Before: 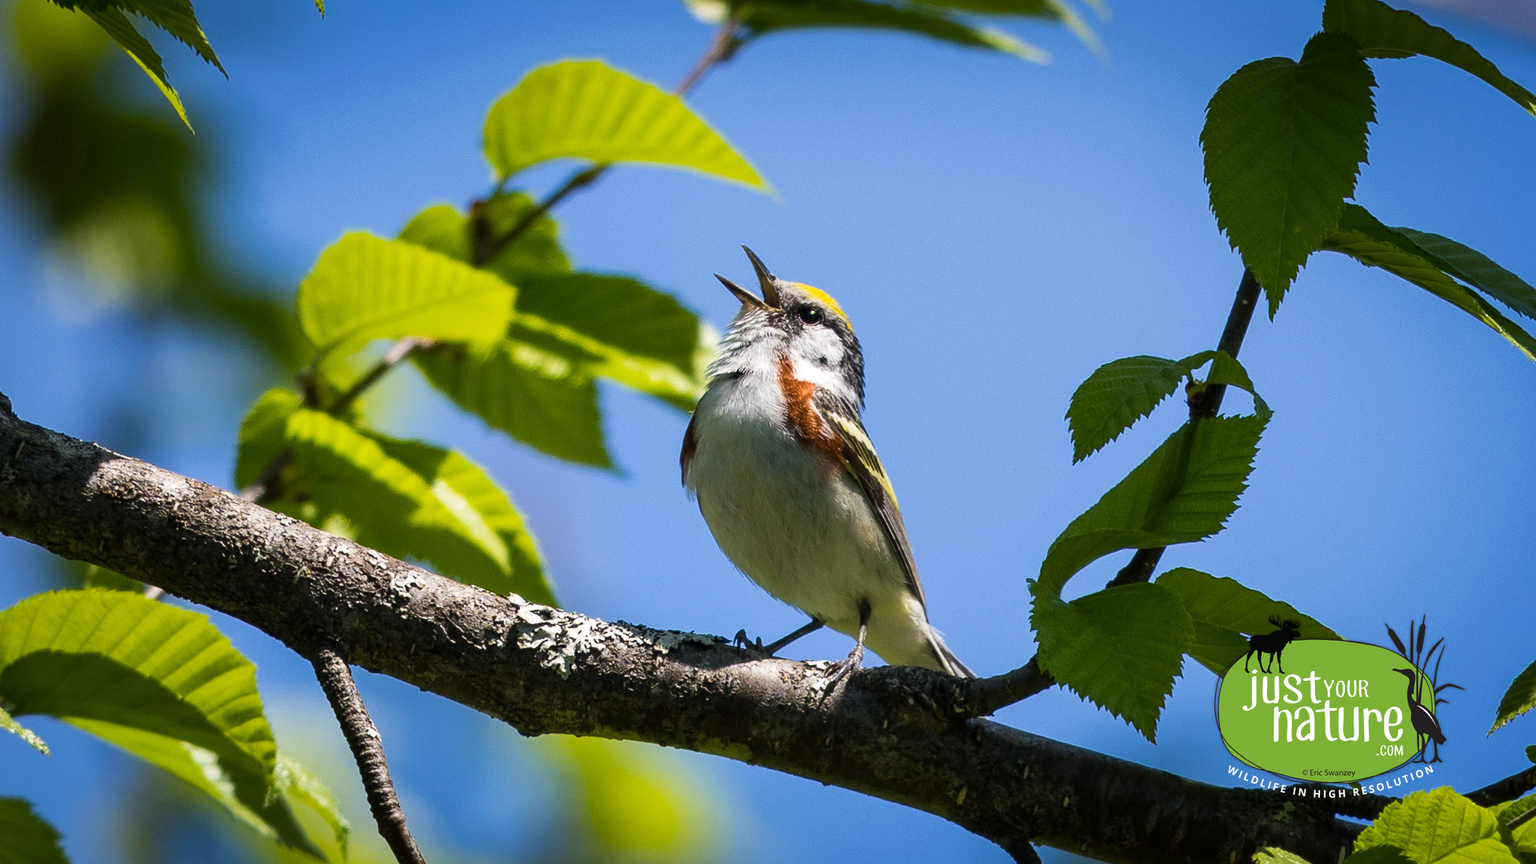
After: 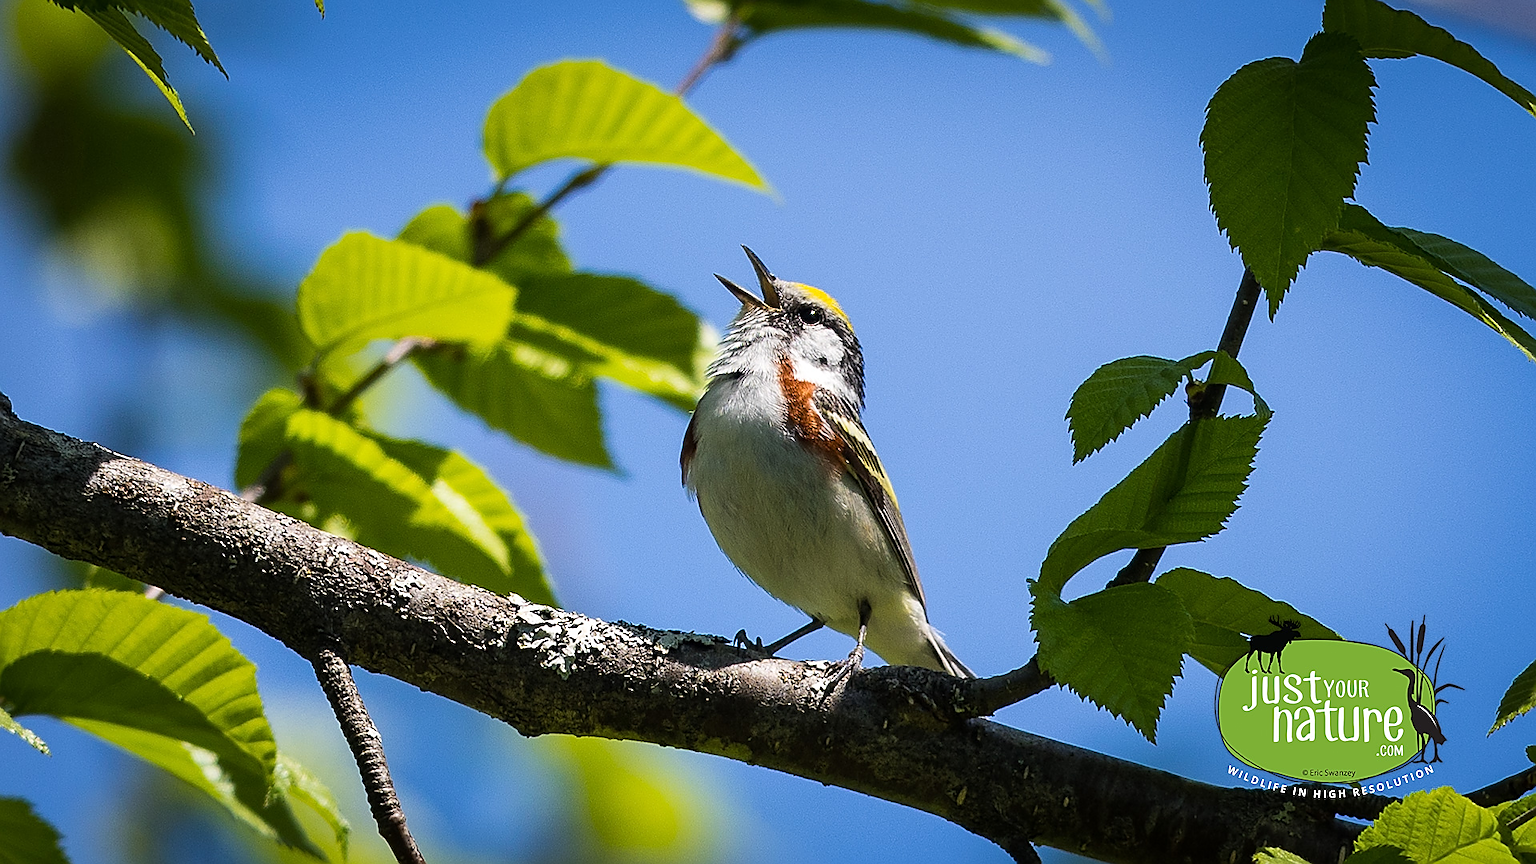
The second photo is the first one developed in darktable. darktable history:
sharpen: radius 1.365, amount 1.255, threshold 0.703
